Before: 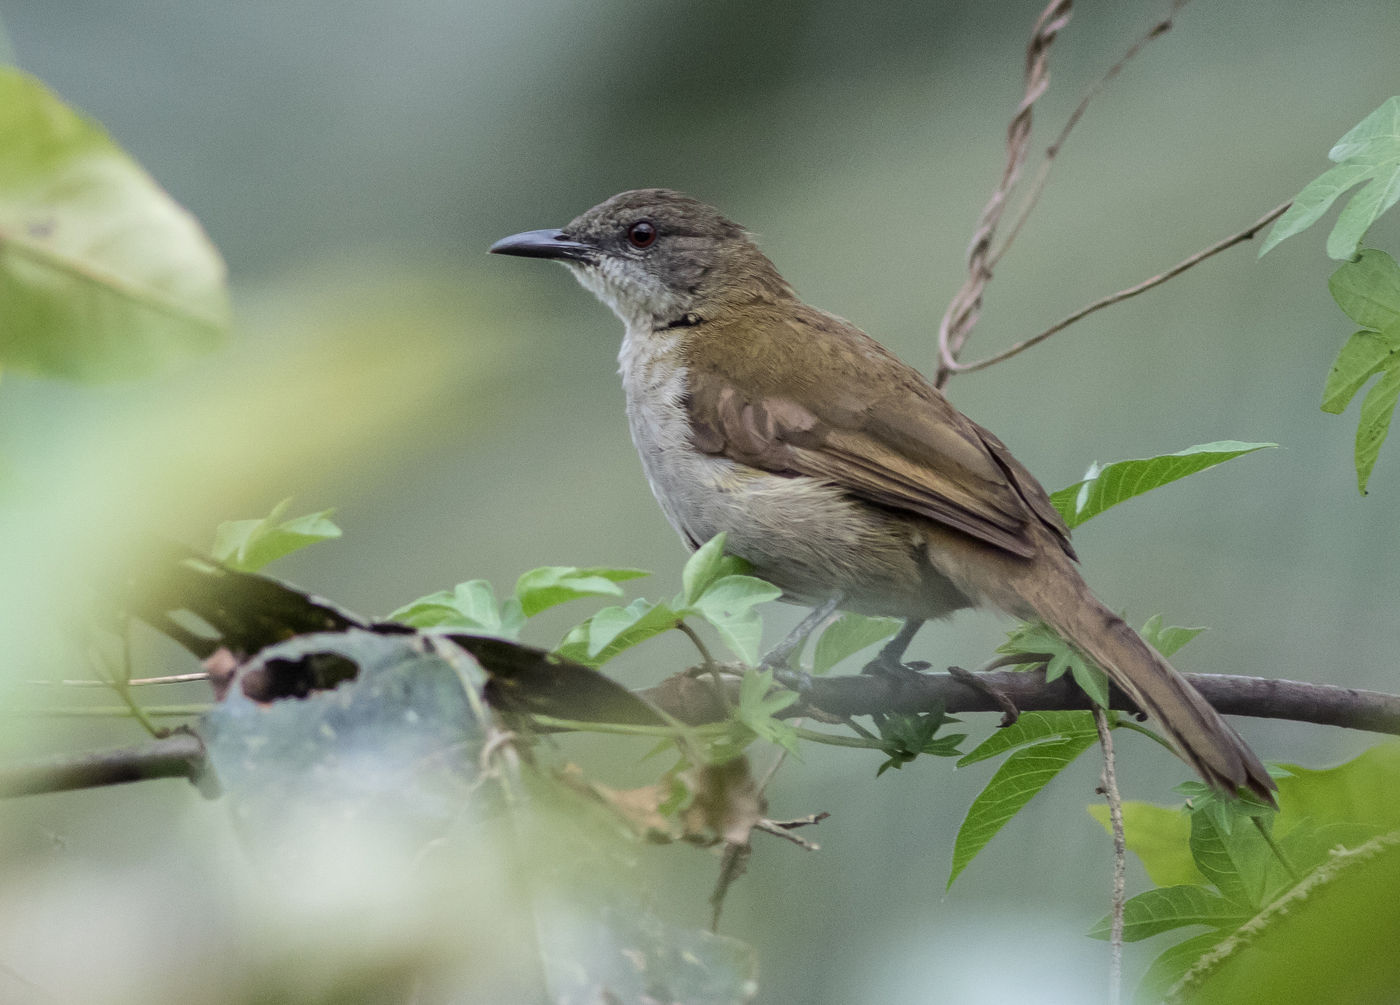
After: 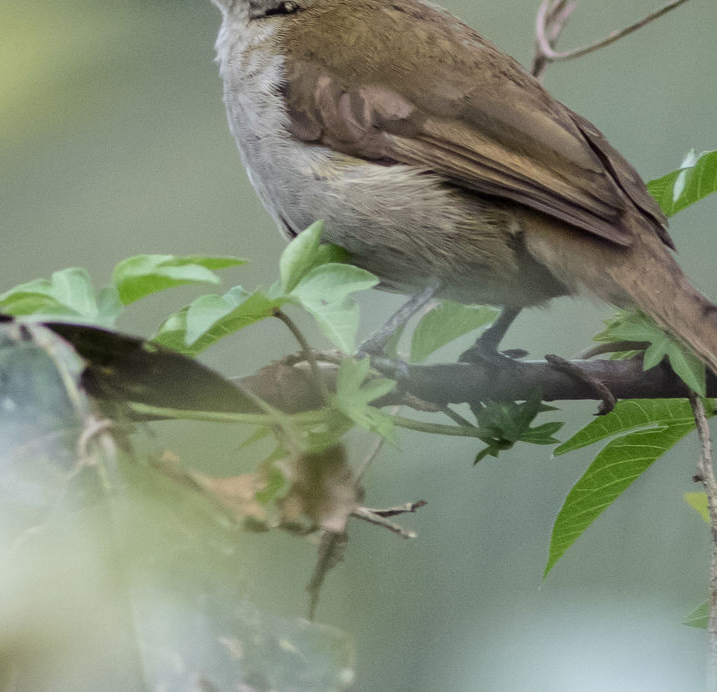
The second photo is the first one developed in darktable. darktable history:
crop and rotate: left 28.928%, top 31.093%, right 19.82%
